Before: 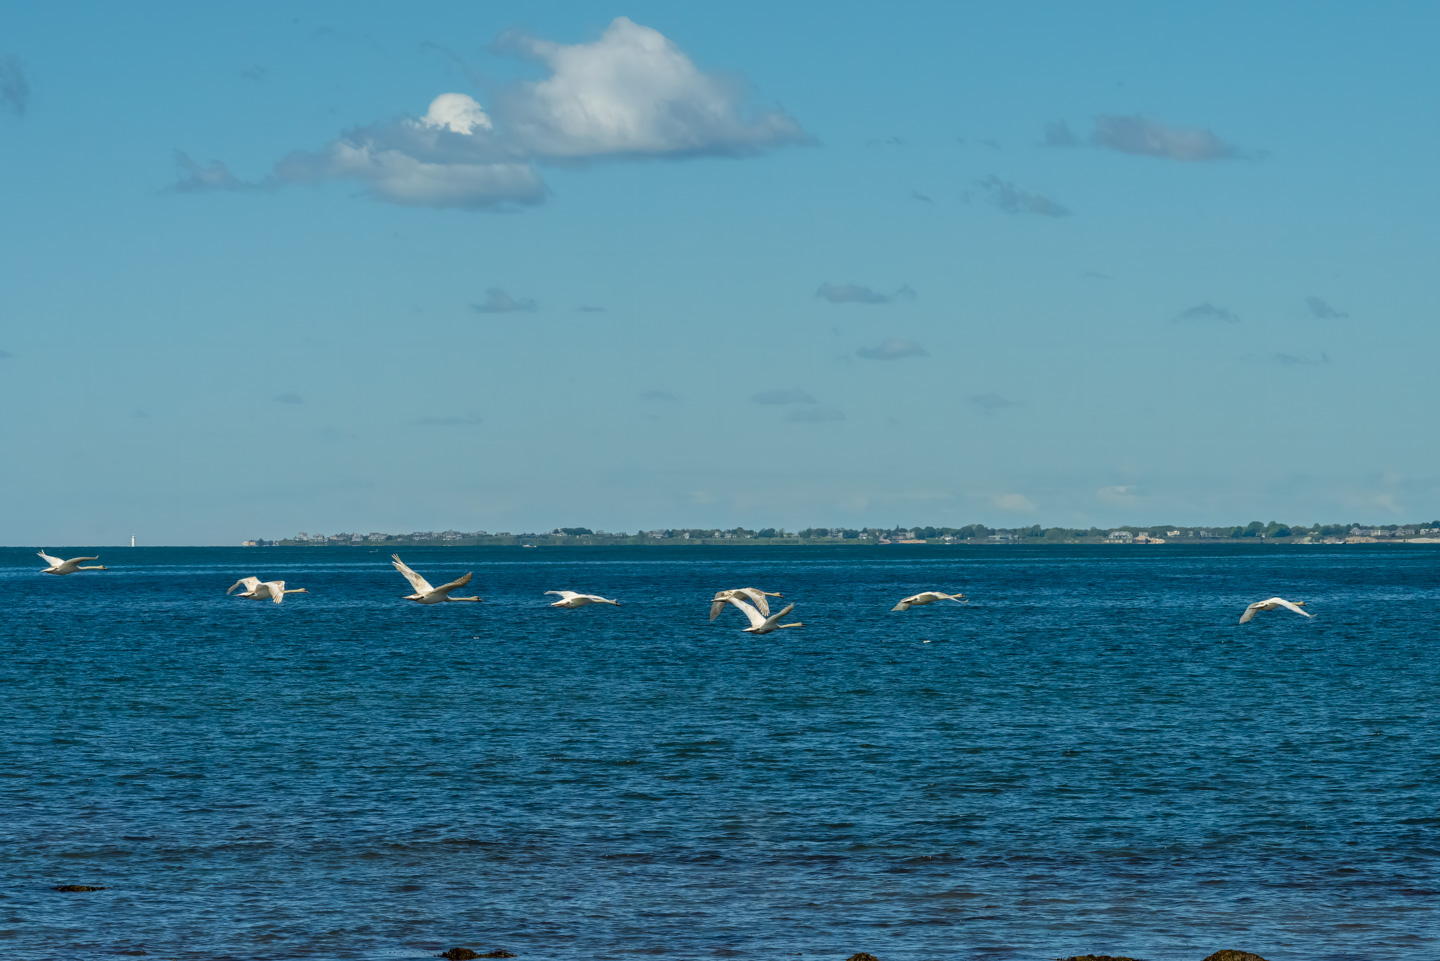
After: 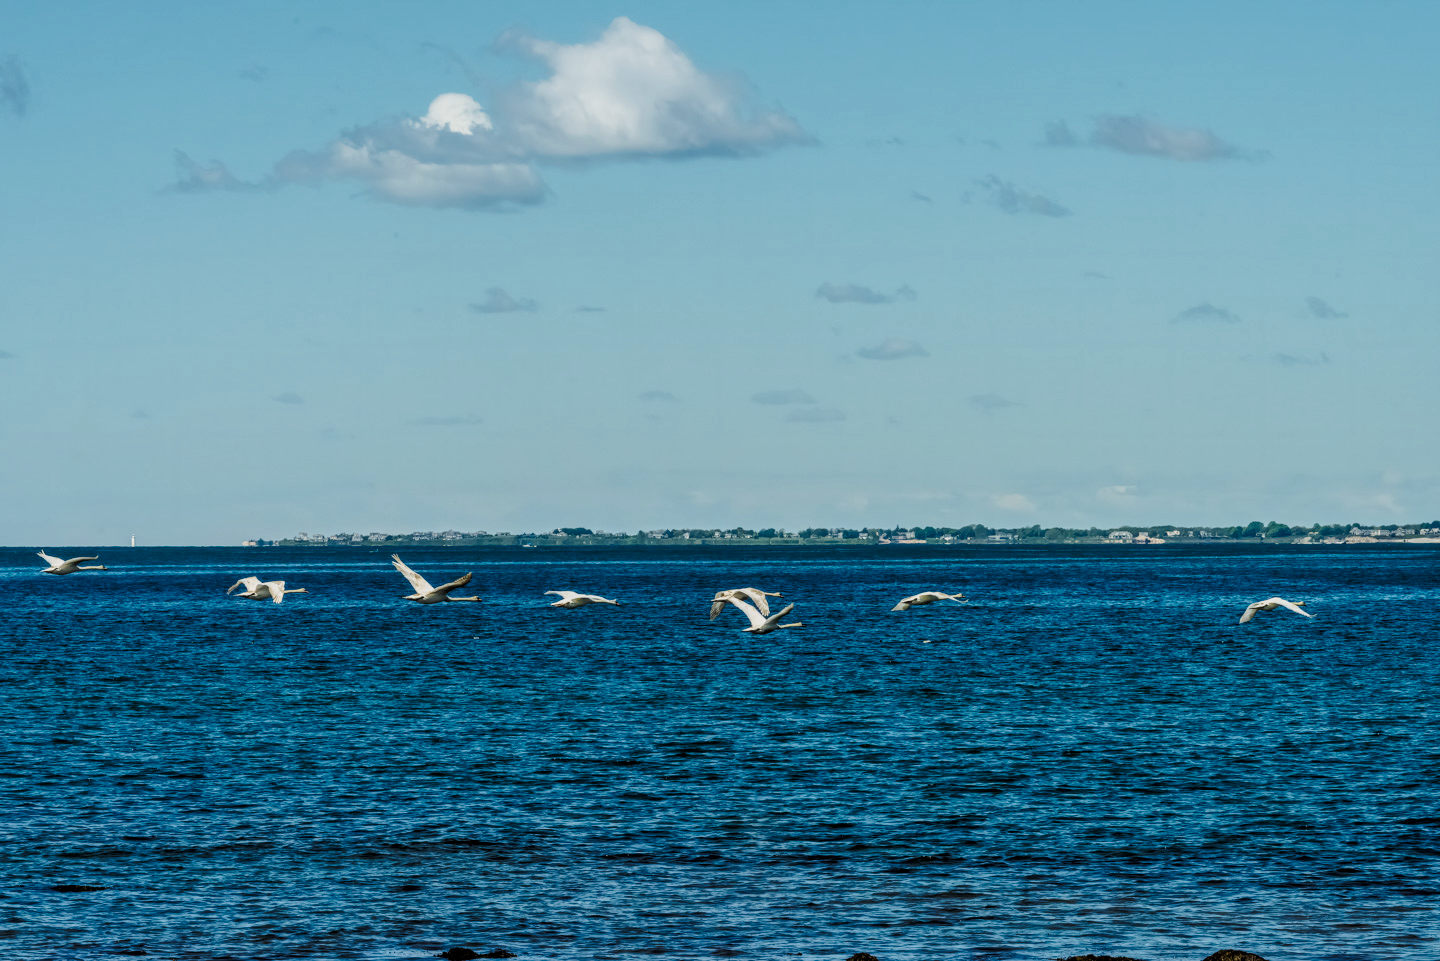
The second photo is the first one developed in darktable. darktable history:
tone curve: curves: ch0 [(0, 0.018) (0.036, 0.038) (0.15, 0.131) (0.27, 0.247) (0.503, 0.556) (0.763, 0.785) (1, 0.919)]; ch1 [(0, 0) (0.203, 0.158) (0.333, 0.283) (0.451, 0.417) (0.502, 0.5) (0.519, 0.522) (0.562, 0.588) (0.603, 0.664) (0.722, 0.813) (1, 1)]; ch2 [(0, 0) (0.29, 0.295) (0.404, 0.436) (0.497, 0.499) (0.521, 0.523) (0.561, 0.605) (0.639, 0.664) (0.712, 0.764) (1, 1)], preserve colors none
filmic rgb: black relative exposure -8.72 EV, white relative exposure 2.72 EV, target black luminance 0%, hardness 6.27, latitude 77.17%, contrast 1.327, shadows ↔ highlights balance -0.356%, color science v4 (2020)
local contrast: on, module defaults
color zones: curves: ch0 [(0, 0.465) (0.092, 0.596) (0.289, 0.464) (0.429, 0.453) (0.571, 0.464) (0.714, 0.455) (0.857, 0.462) (1, 0.465)]
